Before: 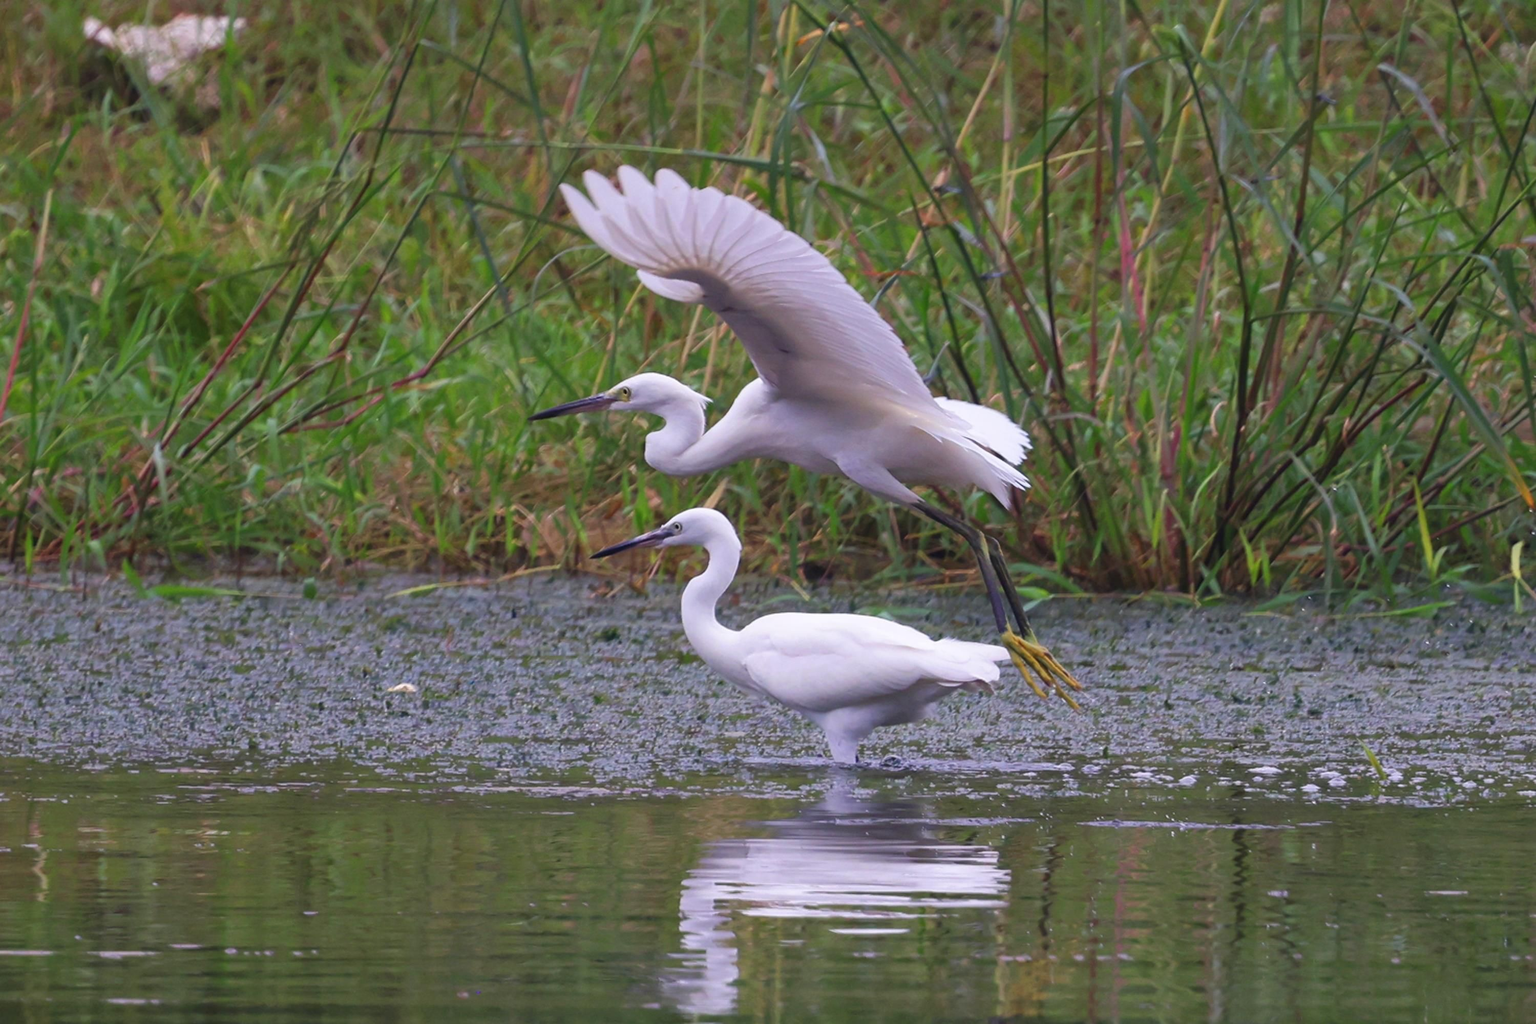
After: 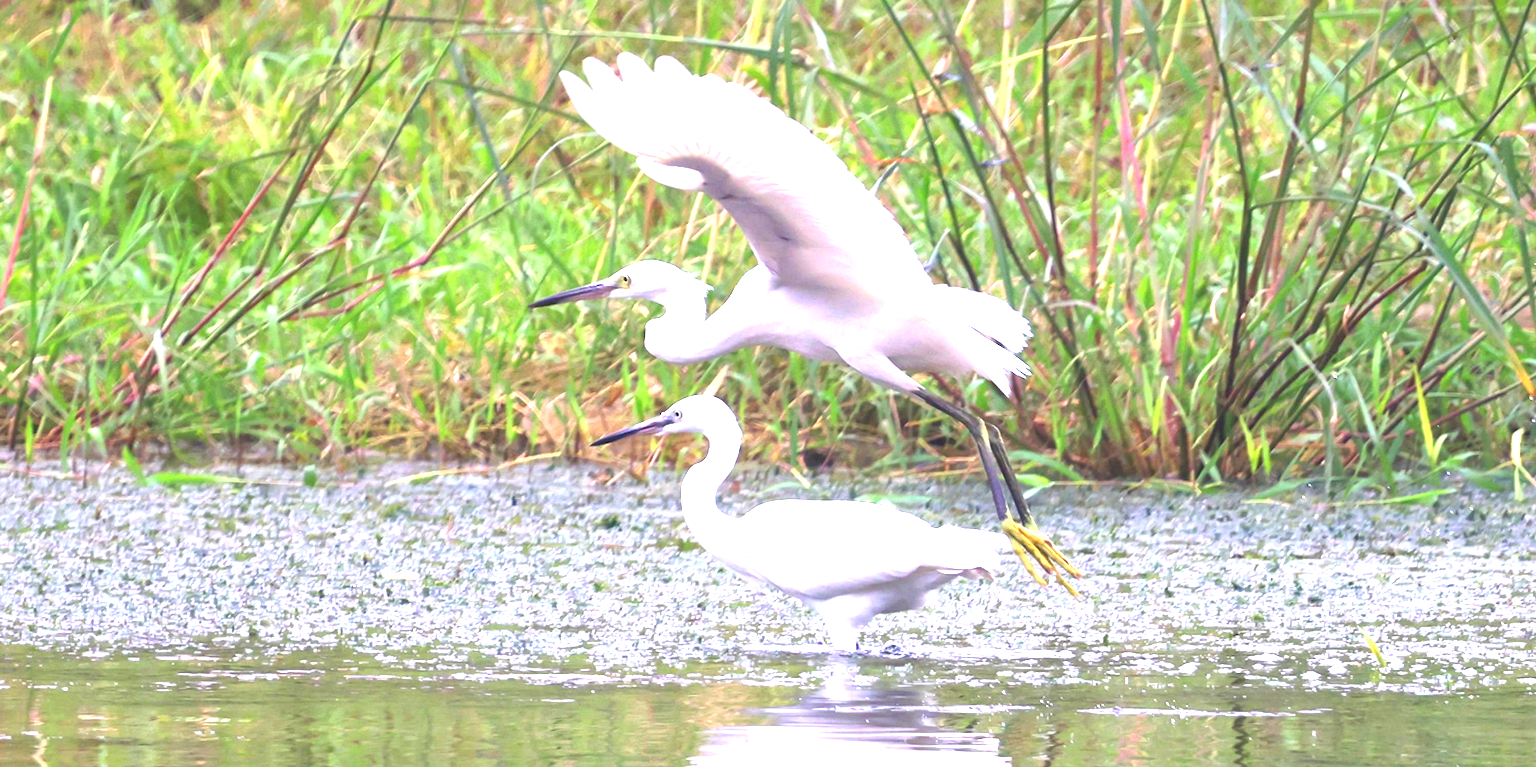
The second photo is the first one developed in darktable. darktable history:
crop: top 11.038%, bottom 13.962%
exposure: exposure 2.207 EV, compensate highlight preservation false
